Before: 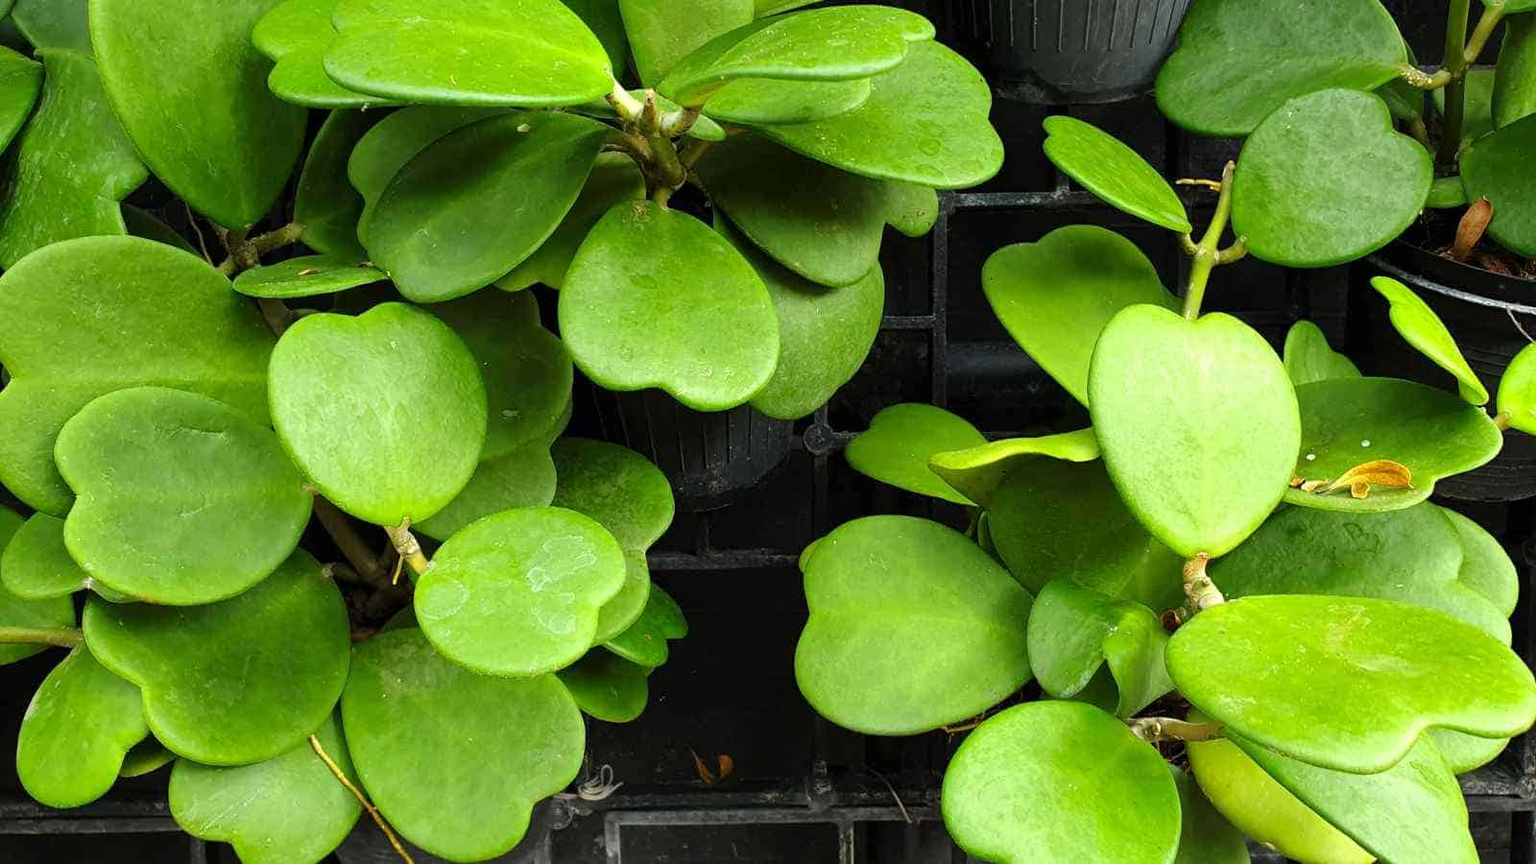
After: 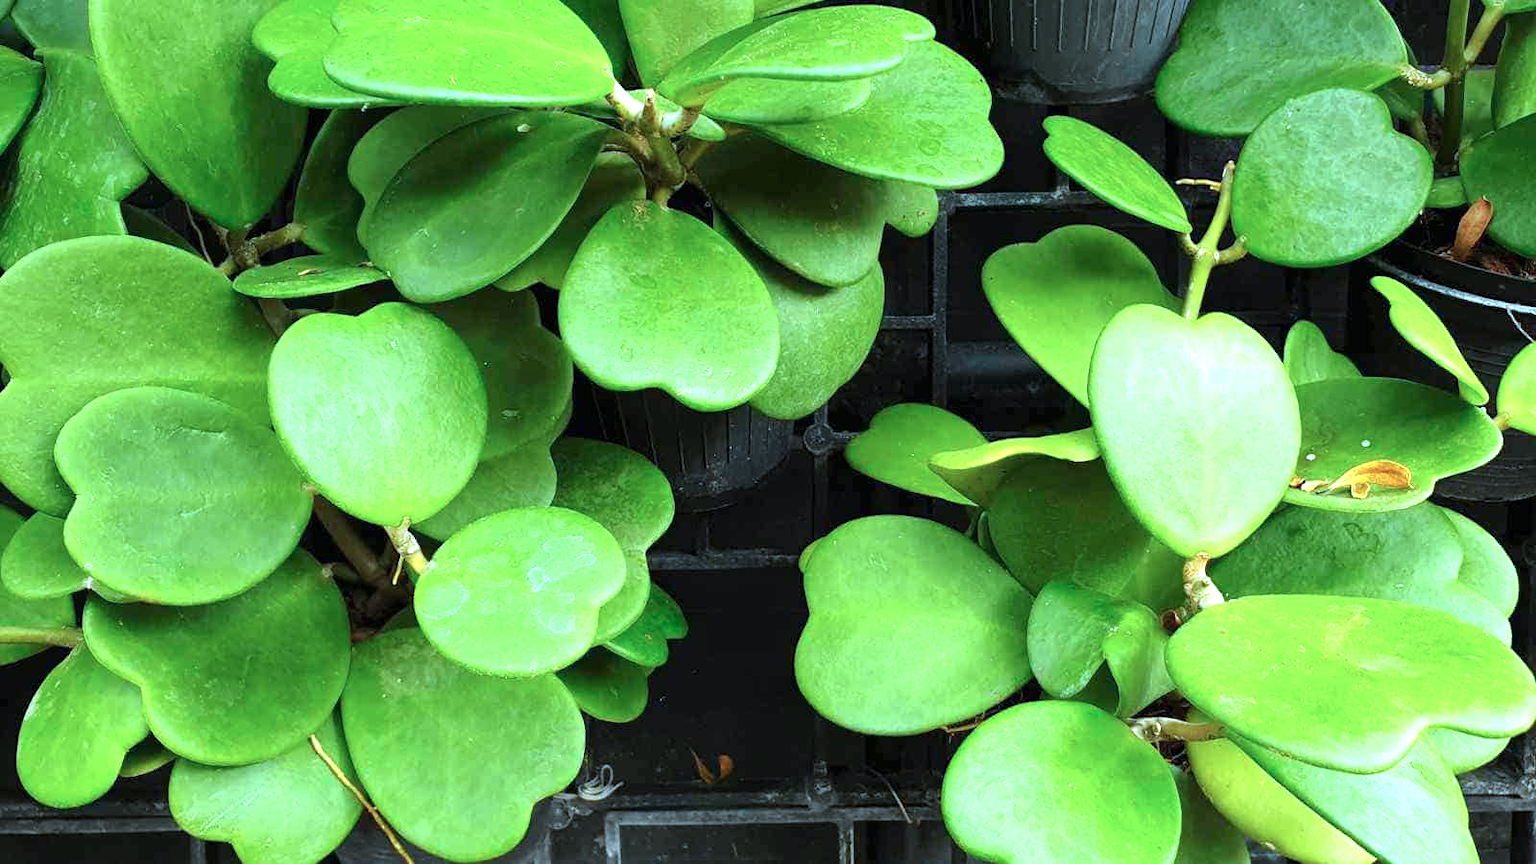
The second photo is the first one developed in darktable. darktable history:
color correction: highlights a* -9.73, highlights b* -21.22
exposure: exposure 0.6 EV, compensate highlight preservation false
